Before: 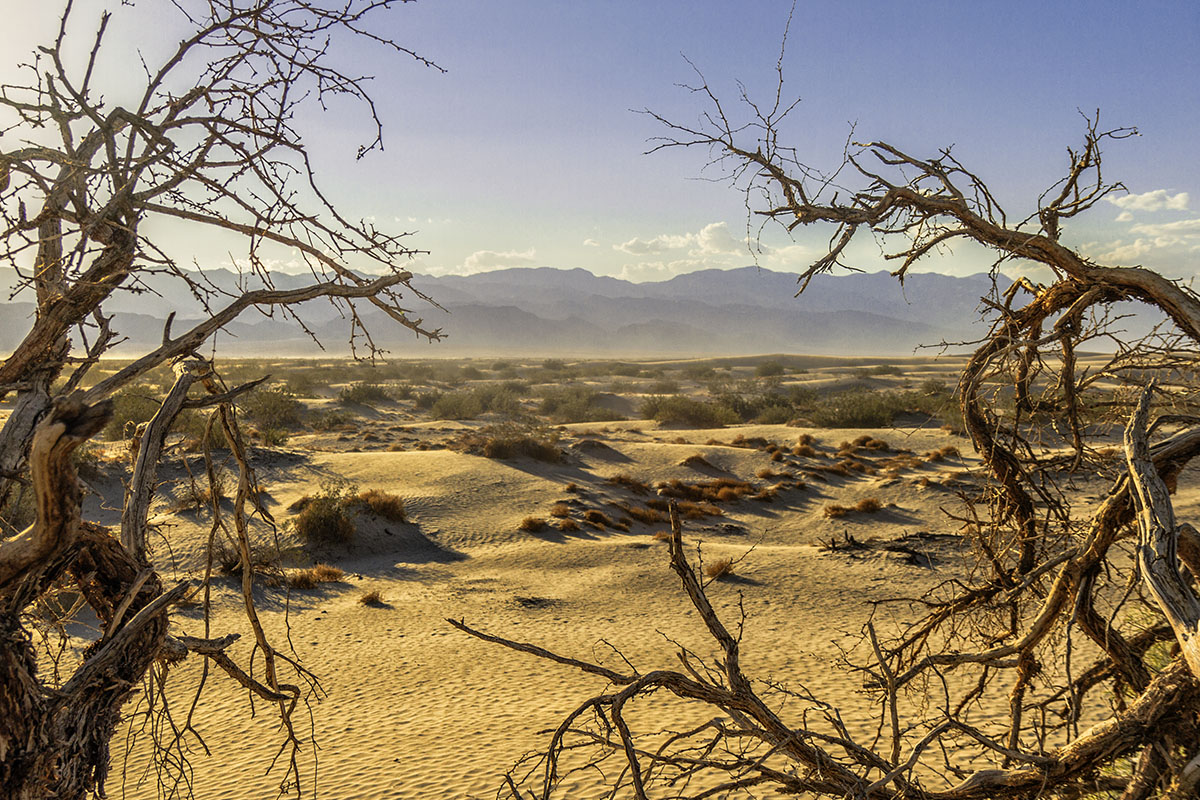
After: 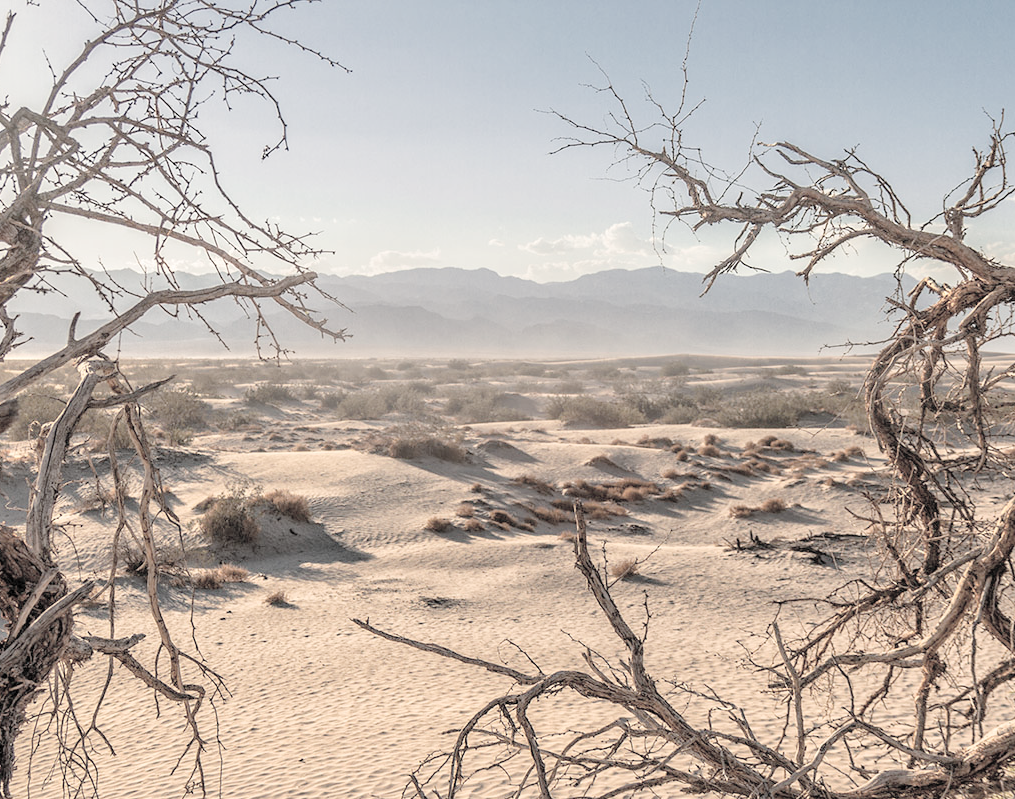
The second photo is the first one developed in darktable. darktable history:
contrast brightness saturation: brightness 0.289
color correction: highlights b* 0.053, saturation 0.298
crop: left 7.997%, right 7.415%
